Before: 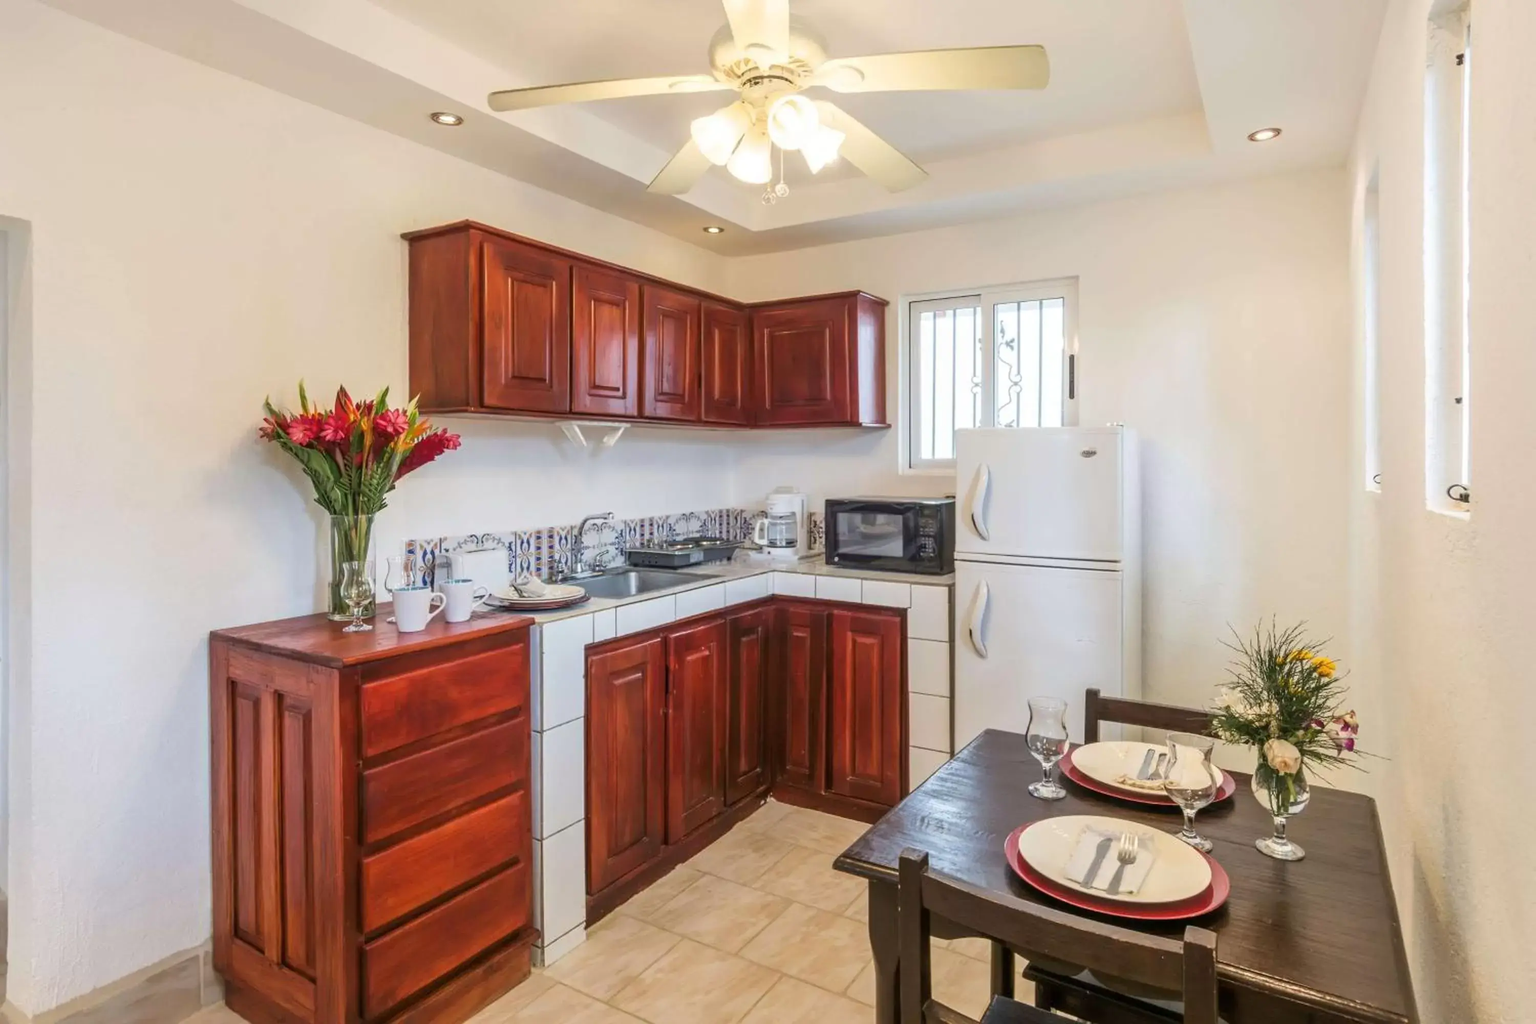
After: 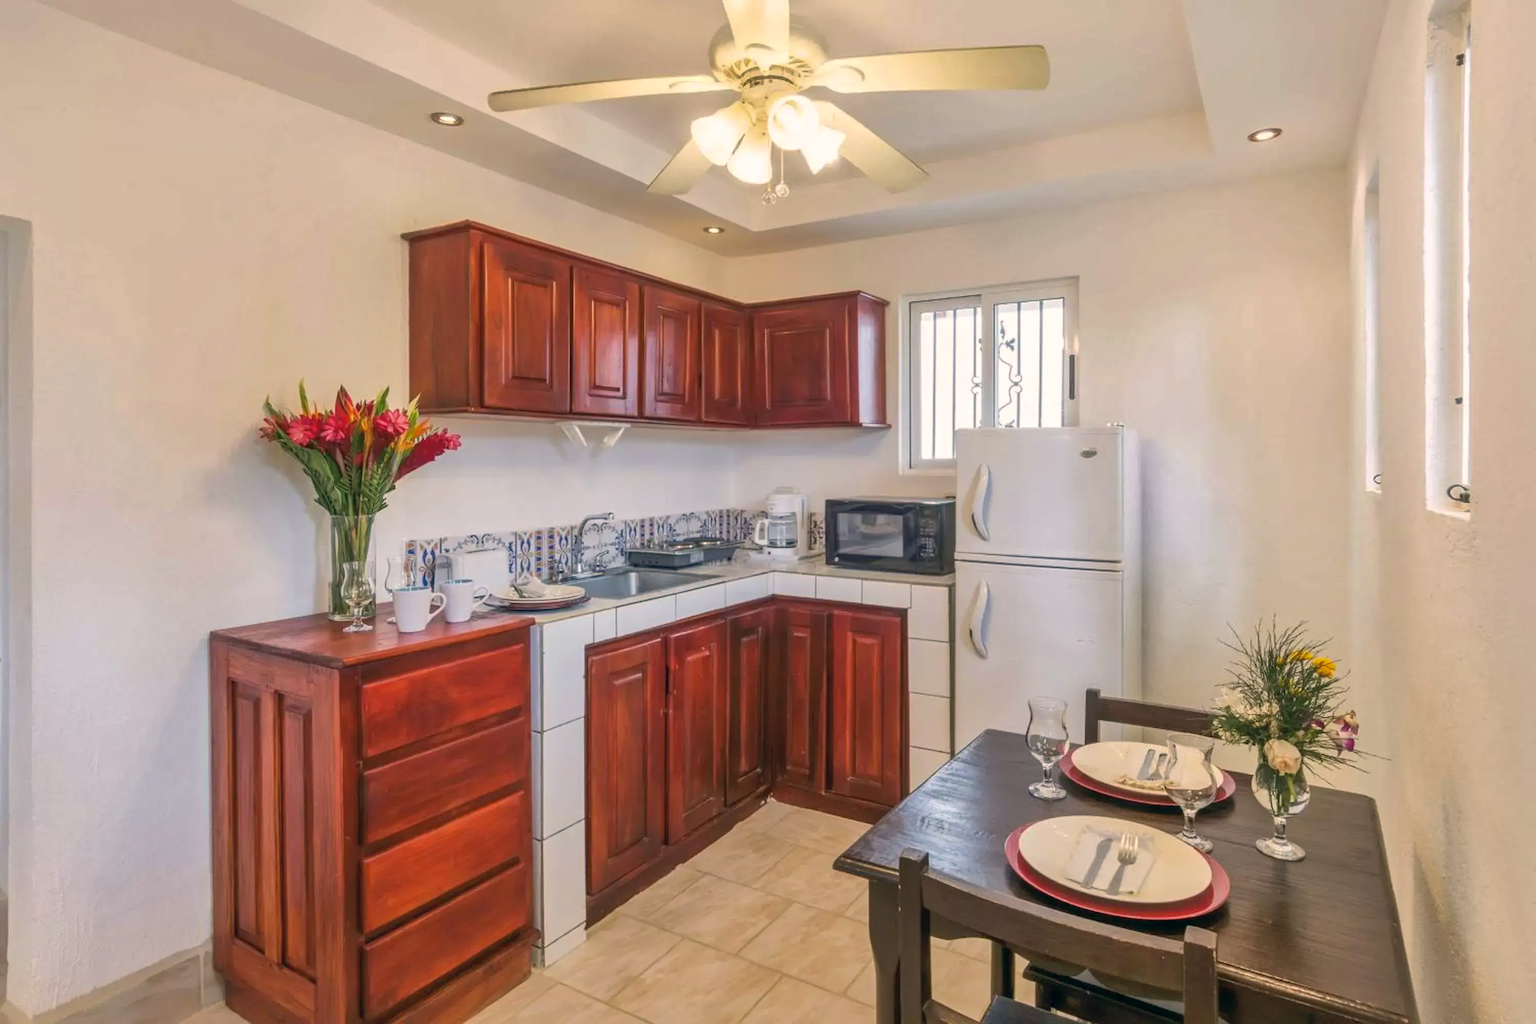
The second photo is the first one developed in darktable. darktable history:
shadows and highlights: on, module defaults
color correction: highlights a* 5.38, highlights b* 5.3, shadows a* -4.26, shadows b* -5.11
